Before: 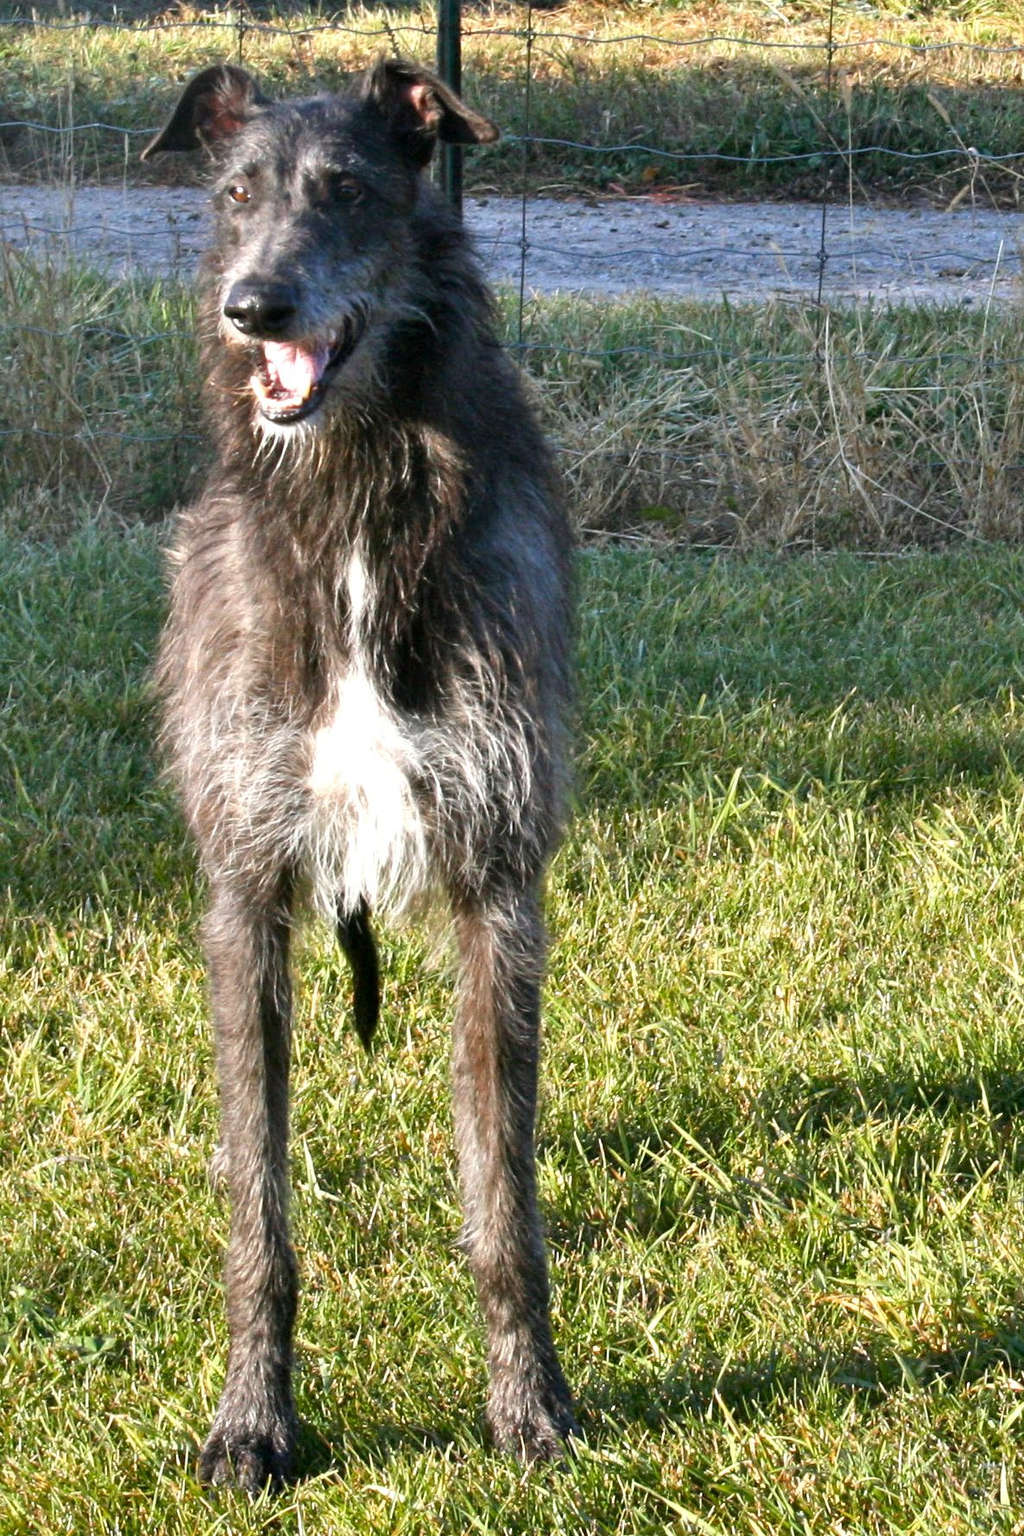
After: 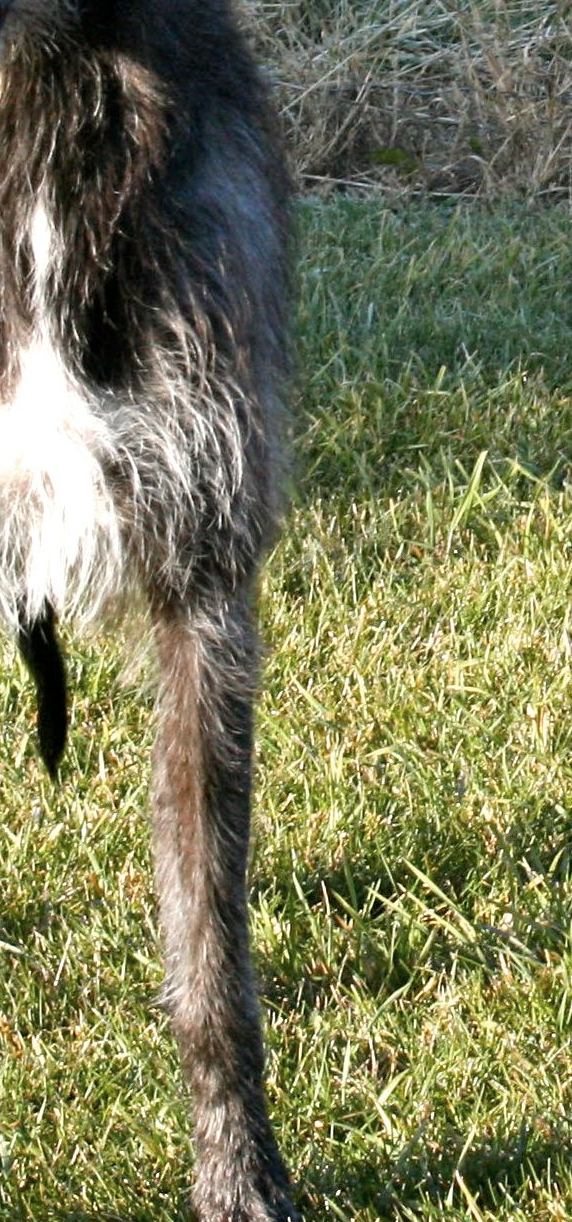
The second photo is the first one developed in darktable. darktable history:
contrast brightness saturation: saturation -0.1
color zones: curves: ch0 [(0.25, 0.5) (0.428, 0.473) (0.75, 0.5)]; ch1 [(0.243, 0.479) (0.398, 0.452) (0.75, 0.5)]
crop: left 31.379%, top 24.658%, right 20.326%, bottom 6.628%
